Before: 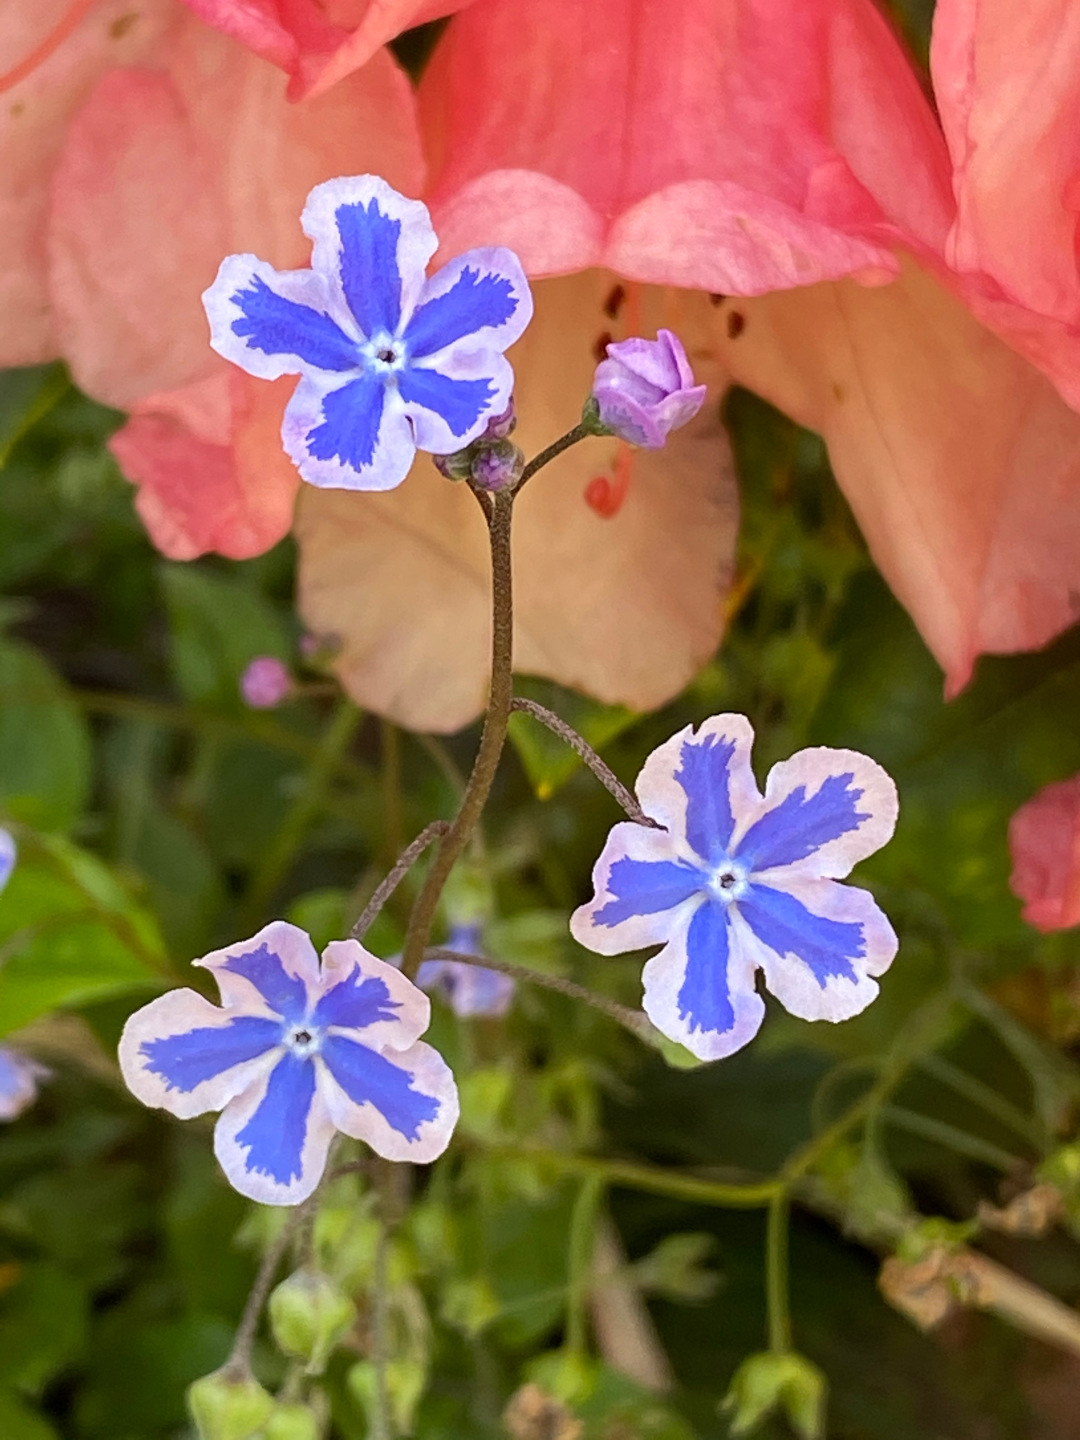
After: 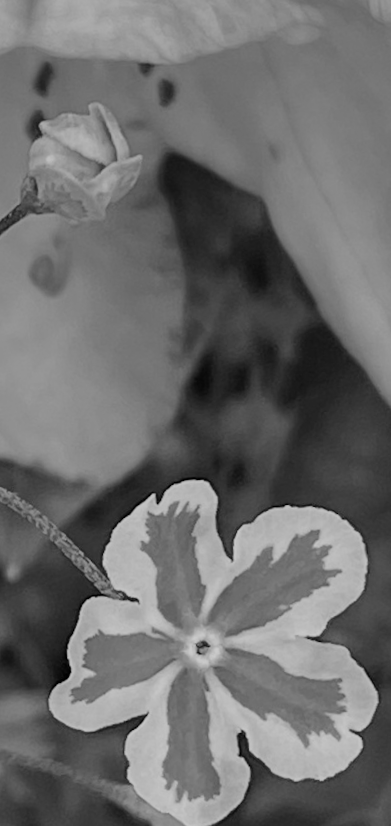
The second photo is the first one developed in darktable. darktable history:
white balance: red 0.967, blue 1.119, emerald 0.756
crop and rotate: left 49.936%, top 10.094%, right 13.136%, bottom 24.256%
monochrome: a 14.95, b -89.96
rotate and perspective: rotation -4.57°, crop left 0.054, crop right 0.944, crop top 0.087, crop bottom 0.914
filmic rgb: black relative exposure -16 EV, white relative exposure 4.97 EV, hardness 6.25
